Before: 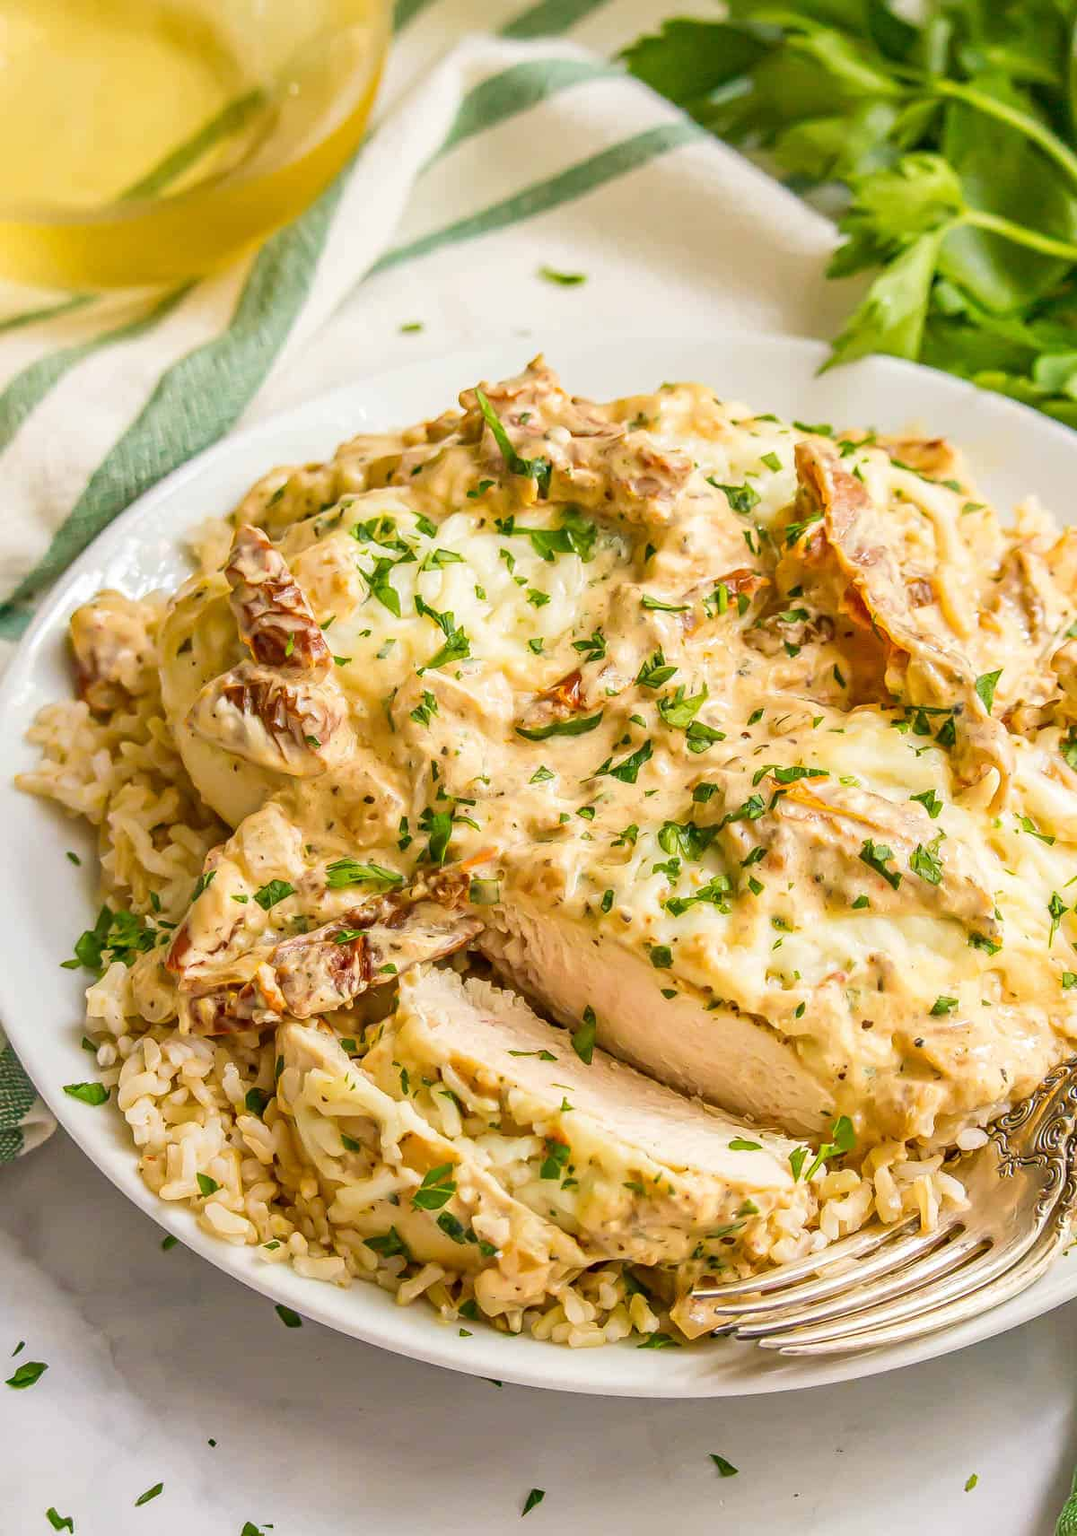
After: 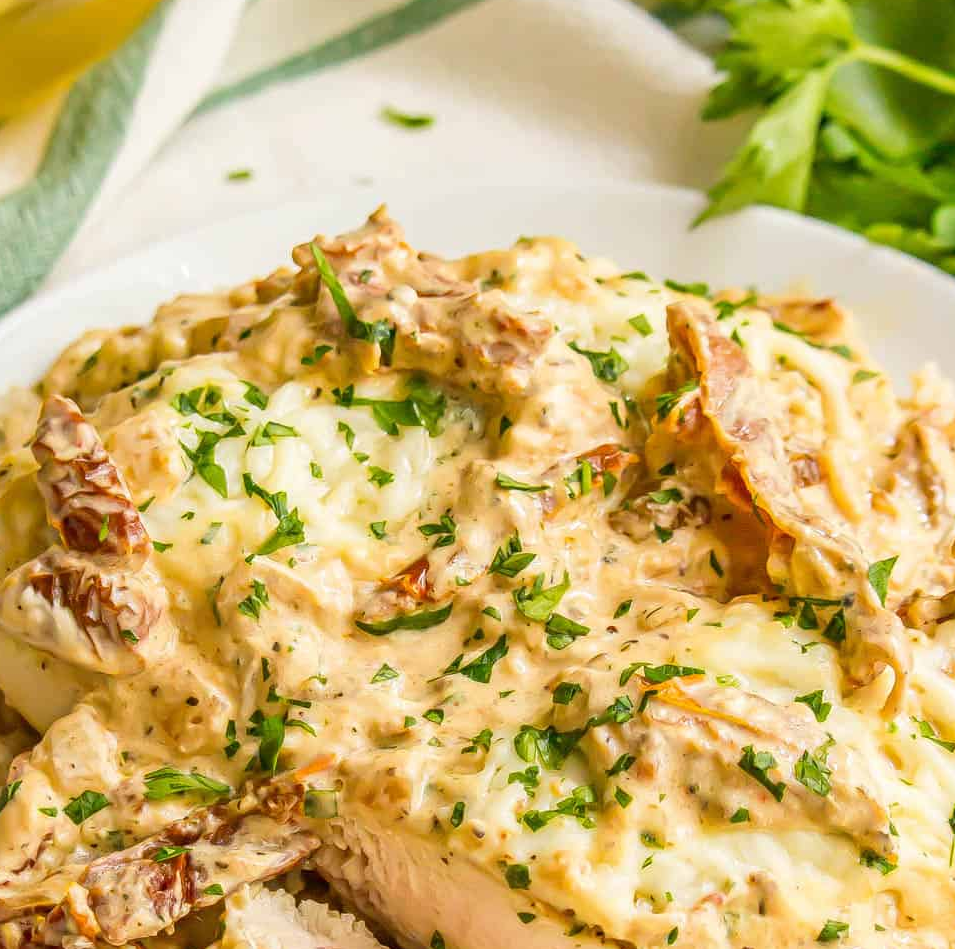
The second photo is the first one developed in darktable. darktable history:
crop: left 18.329%, top 11.123%, right 2.006%, bottom 33.416%
